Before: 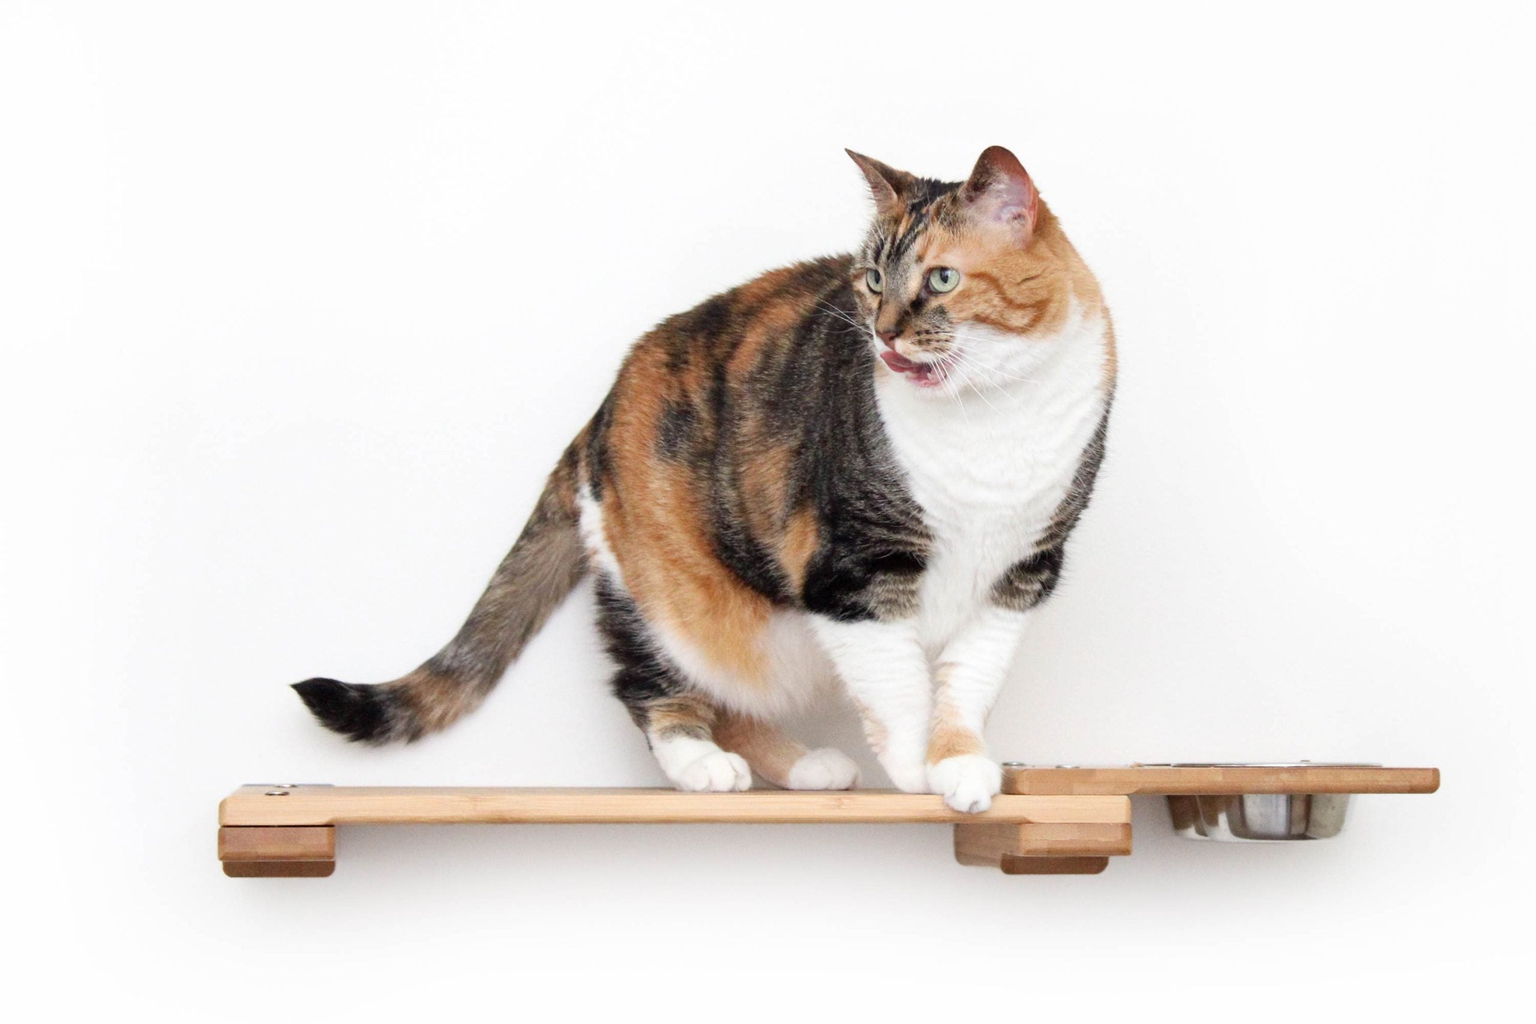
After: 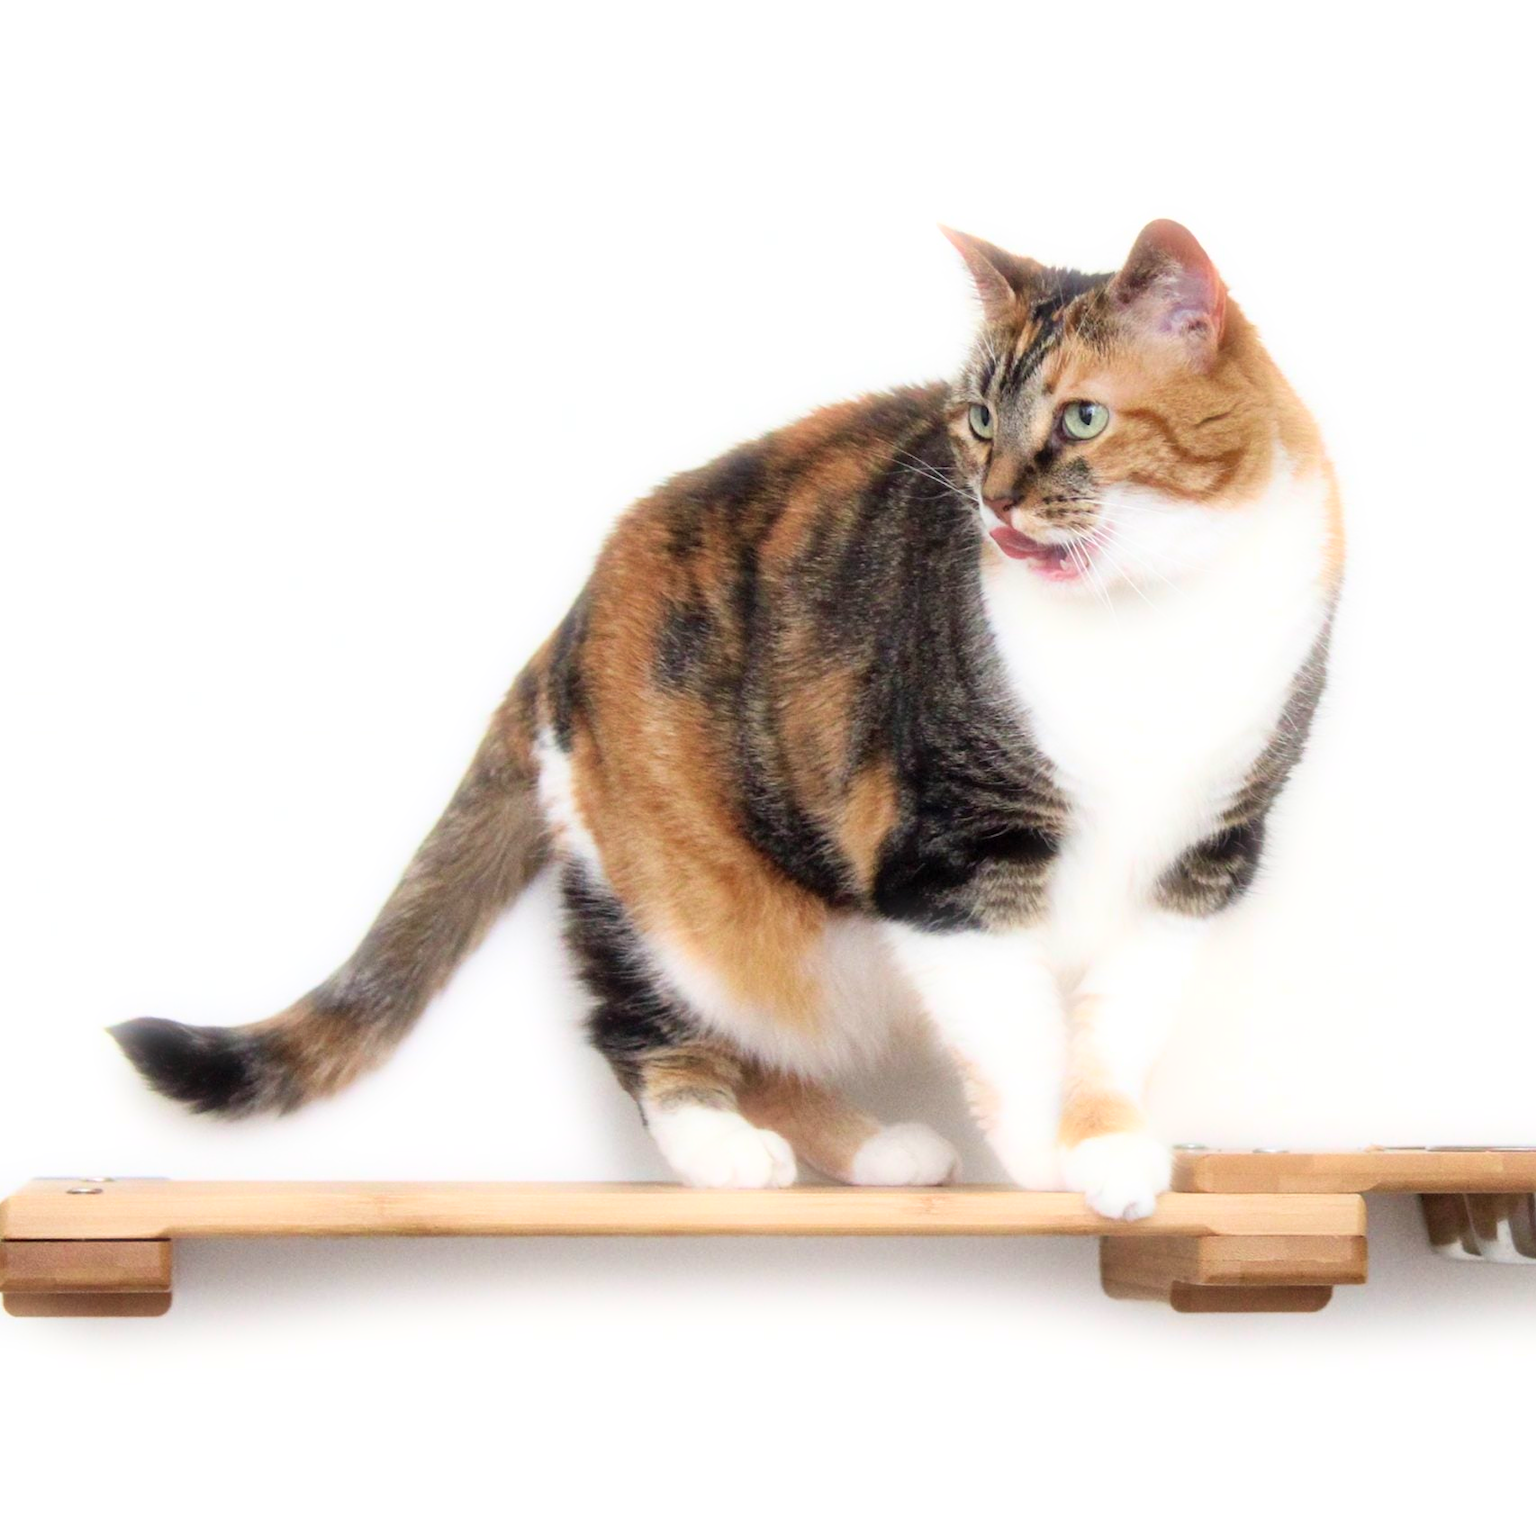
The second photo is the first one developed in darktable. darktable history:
velvia: on, module defaults
crop and rotate: left 14.385%, right 18.948%
contrast equalizer: y [[0.5 ×6], [0.5 ×6], [0.5, 0.5, 0.501, 0.545, 0.707, 0.863], [0 ×6], [0 ×6]]
shadows and highlights: shadows 37.27, highlights -28.18, soften with gaussian
bloom: size 5%, threshold 95%, strength 15%
